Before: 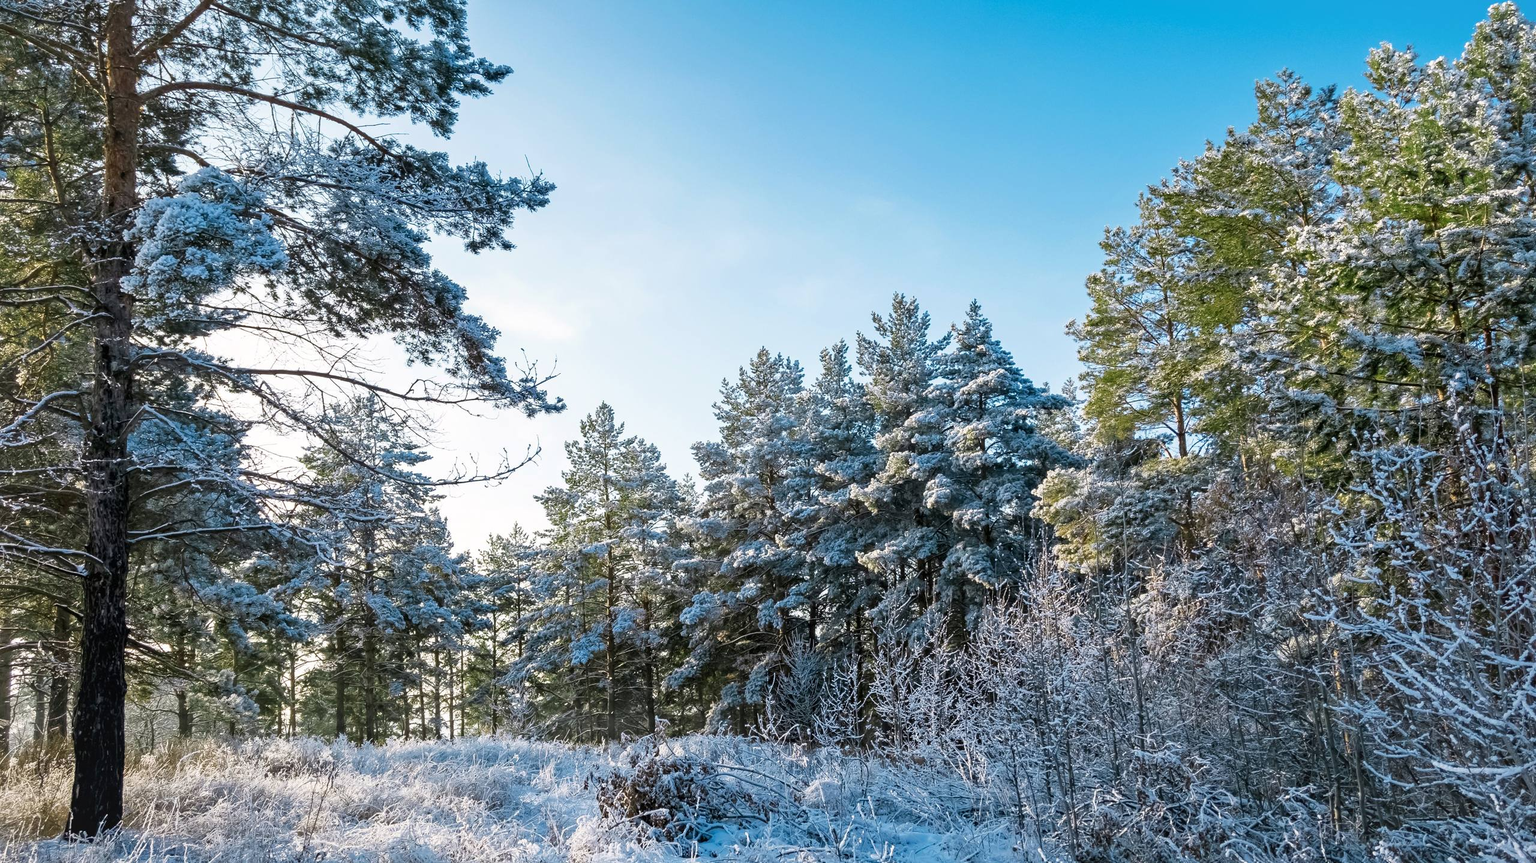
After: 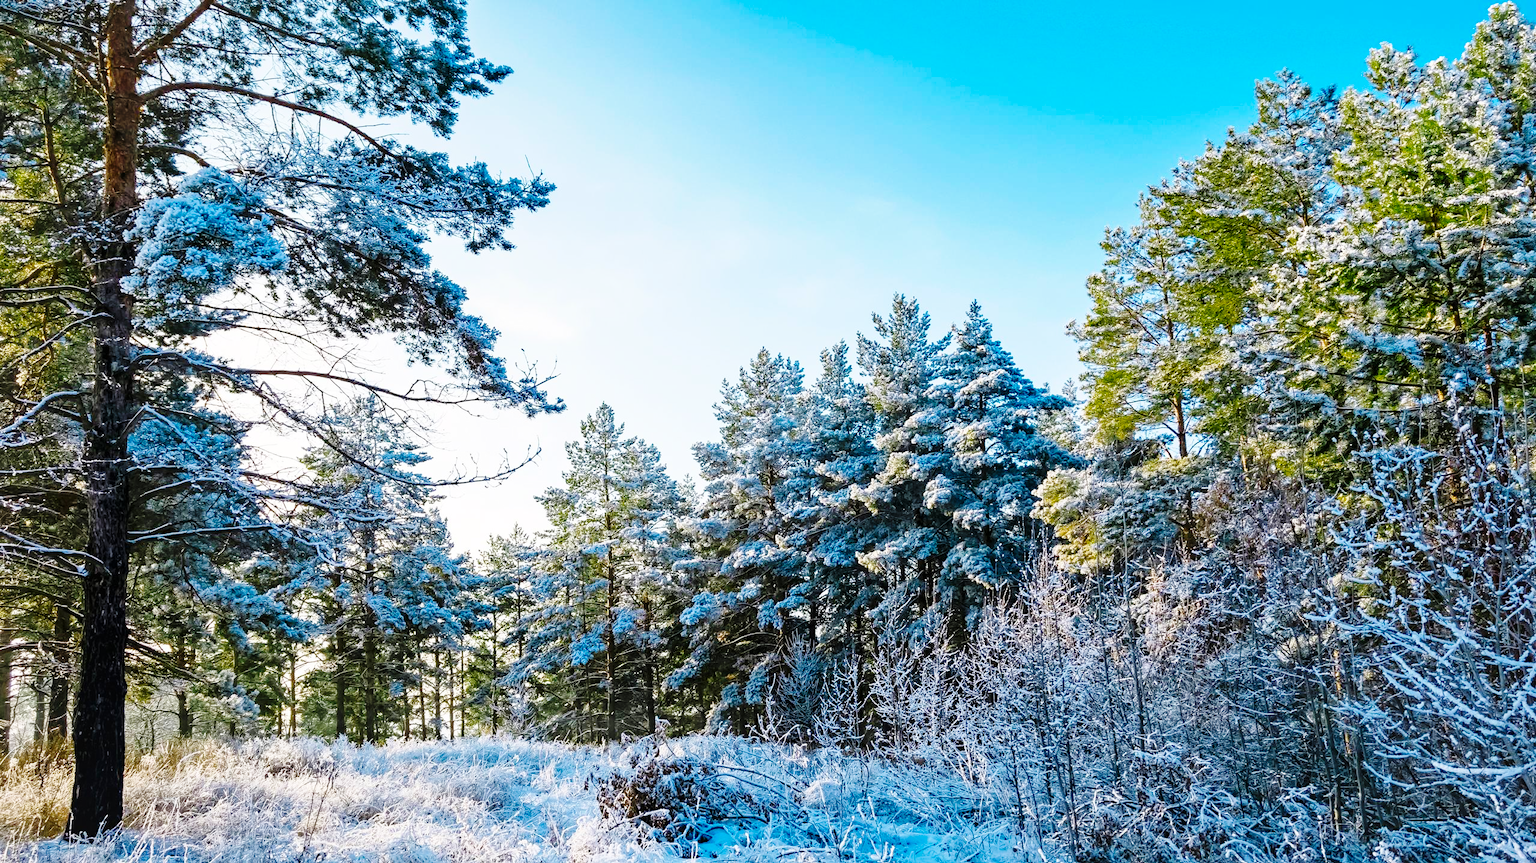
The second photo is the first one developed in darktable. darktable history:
base curve: curves: ch0 [(0, 0) (0.036, 0.025) (0.121, 0.166) (0.206, 0.329) (0.605, 0.79) (1, 1)], preserve colors none
color balance rgb: perceptual saturation grading › global saturation 29.469%, global vibrance 20%
